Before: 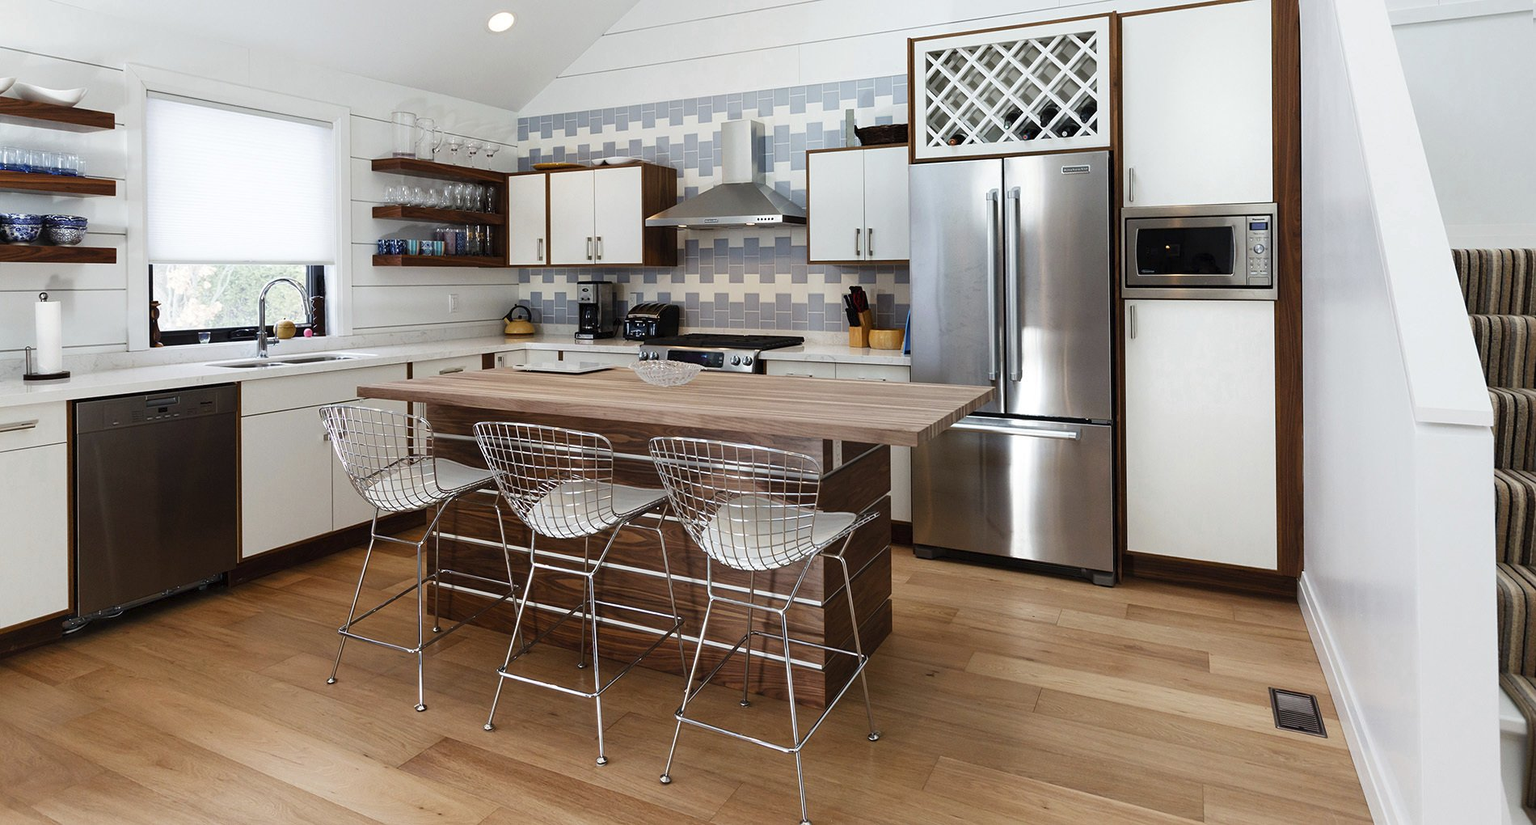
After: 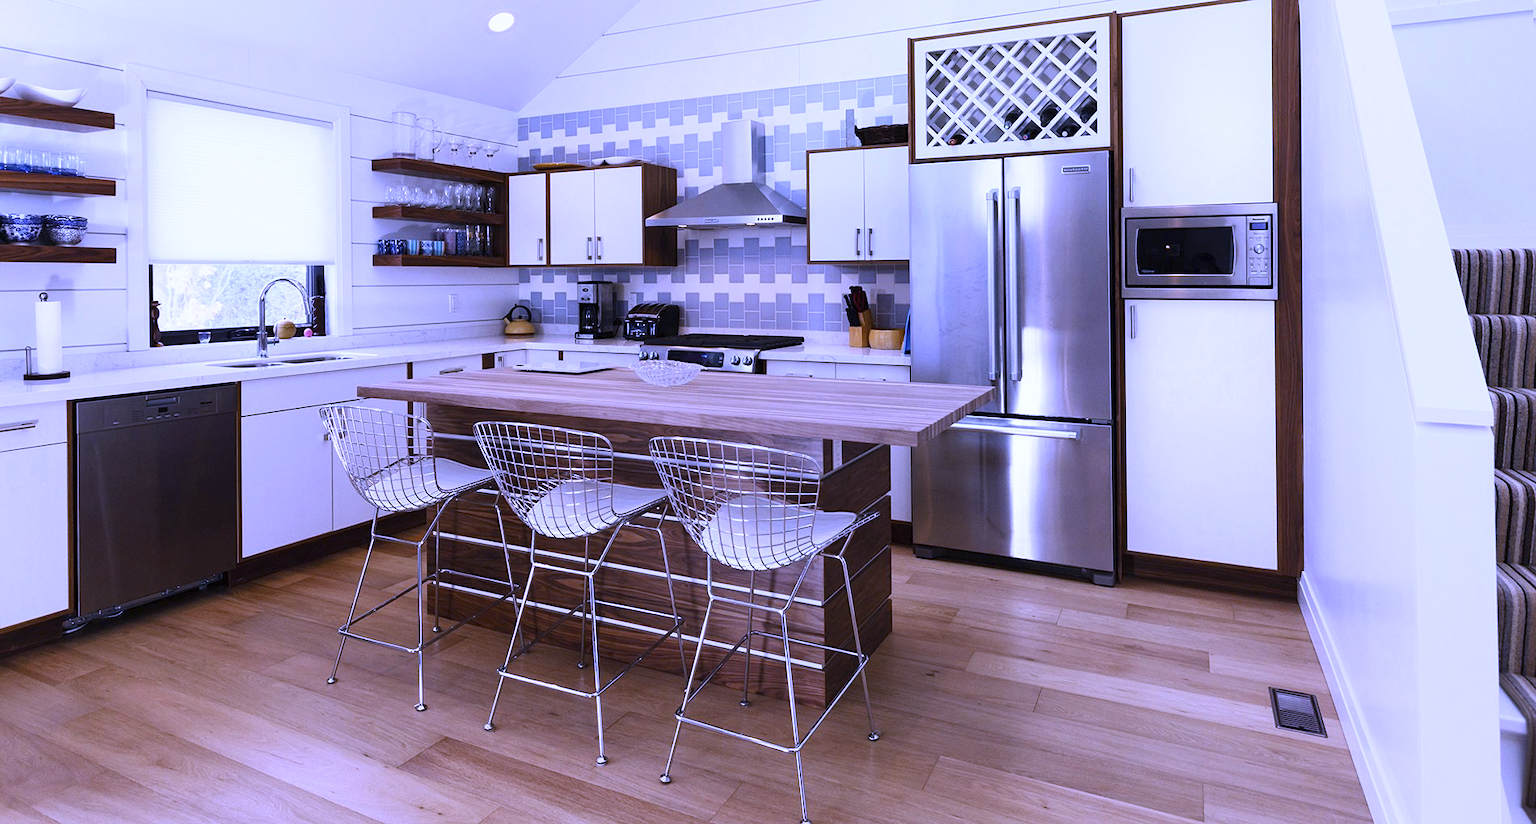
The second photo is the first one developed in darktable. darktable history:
white balance: red 0.98, blue 1.61
contrast brightness saturation: contrast 0.1, brightness 0.02, saturation 0.02
